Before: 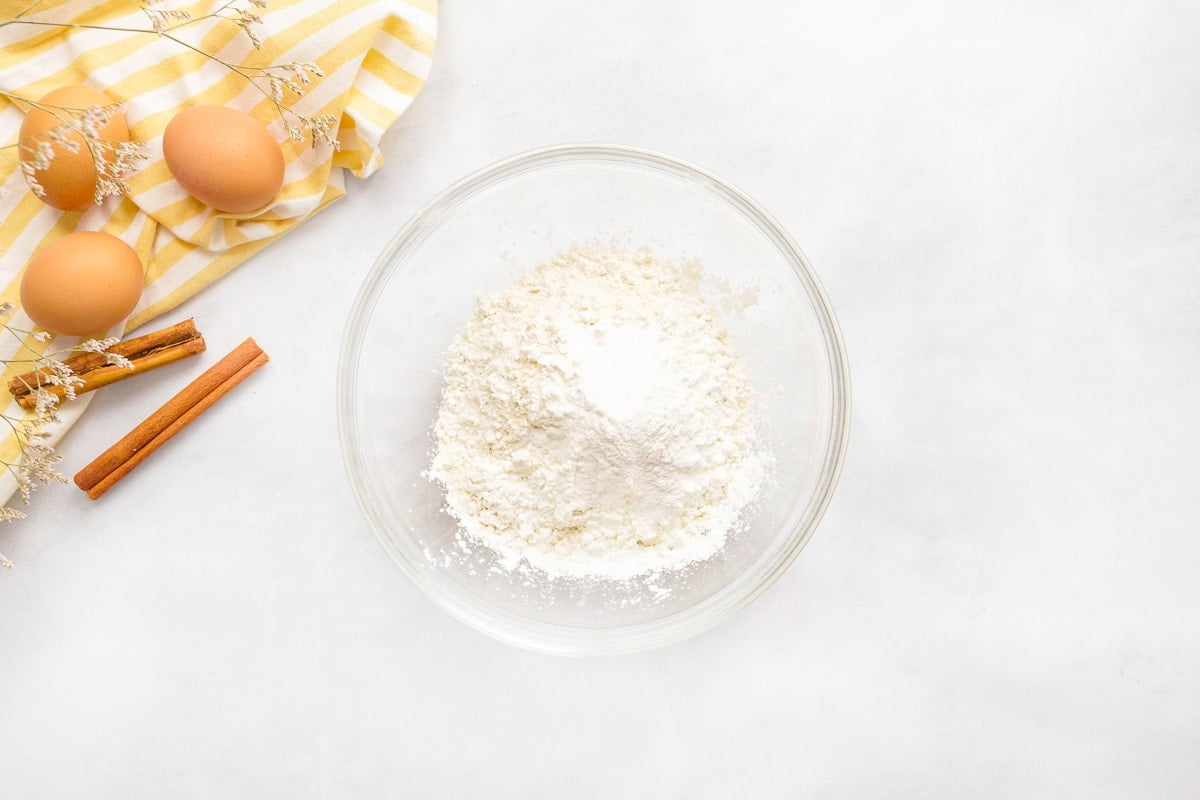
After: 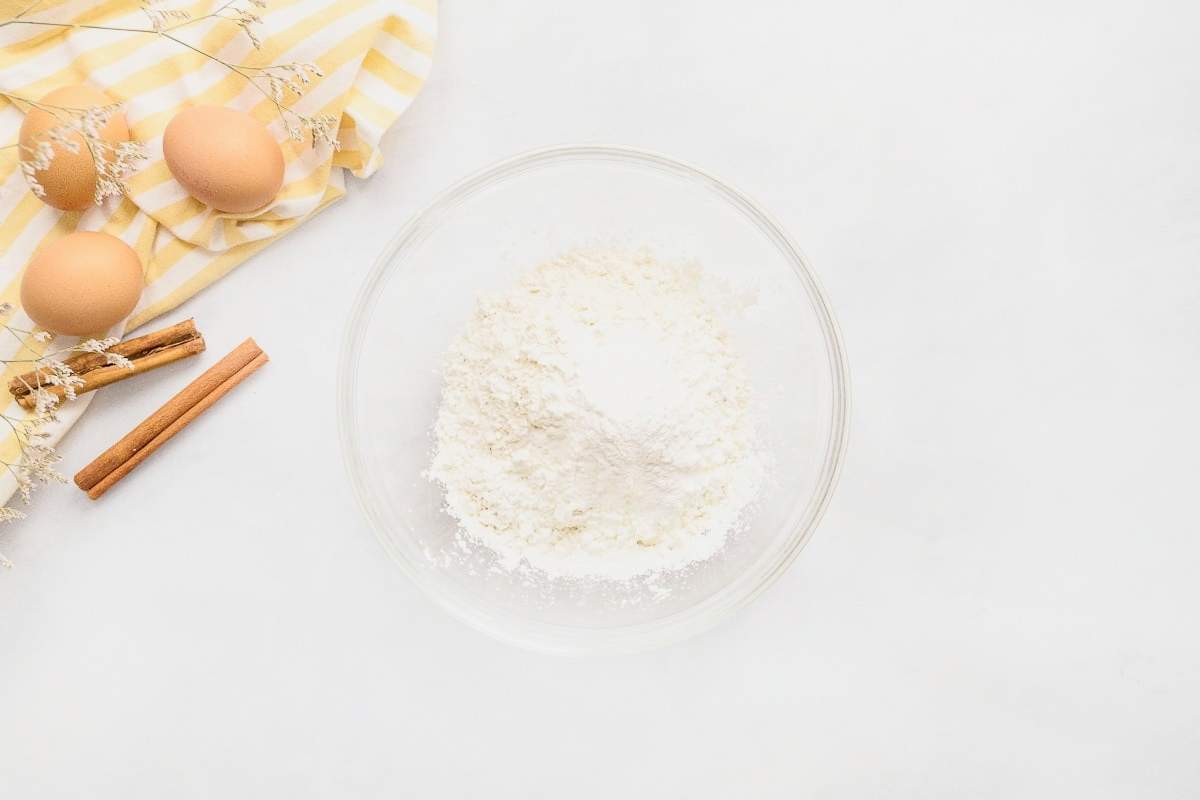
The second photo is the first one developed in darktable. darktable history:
contrast brightness saturation: contrast 0.24, brightness 0.26, saturation 0.39
exposure: black level correction 0.011, exposure -0.478 EV, compensate highlight preservation false
color correction: saturation 0.57
